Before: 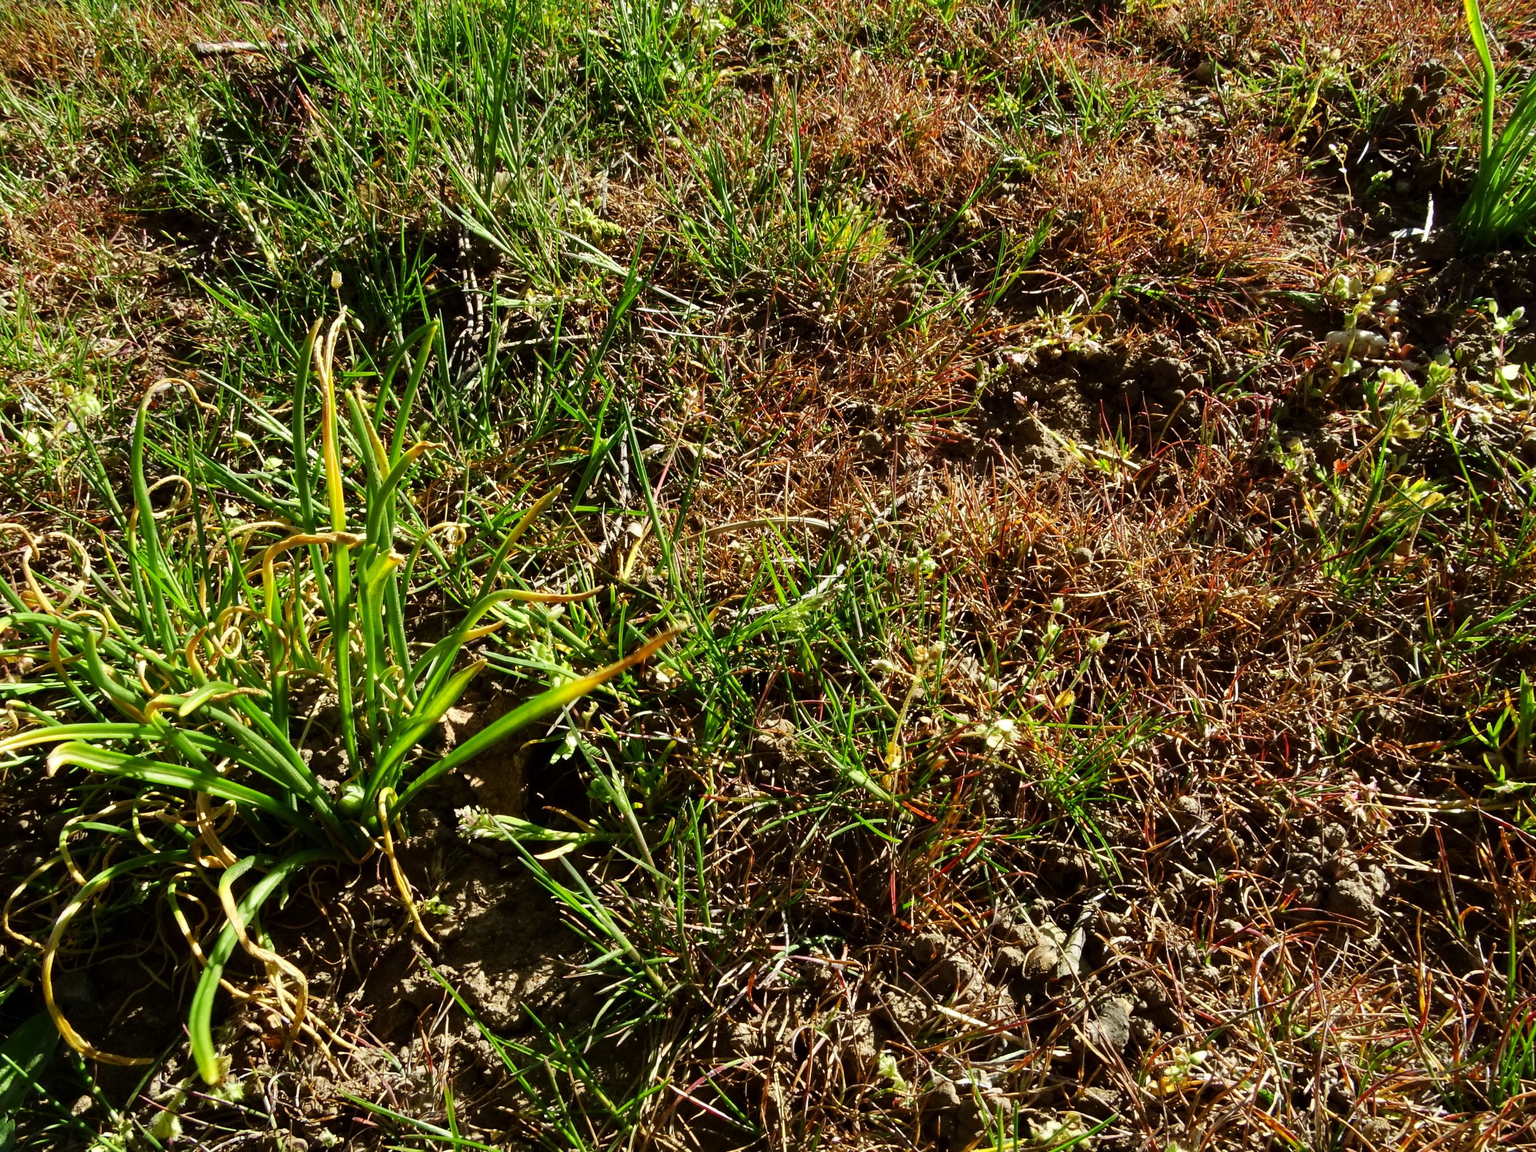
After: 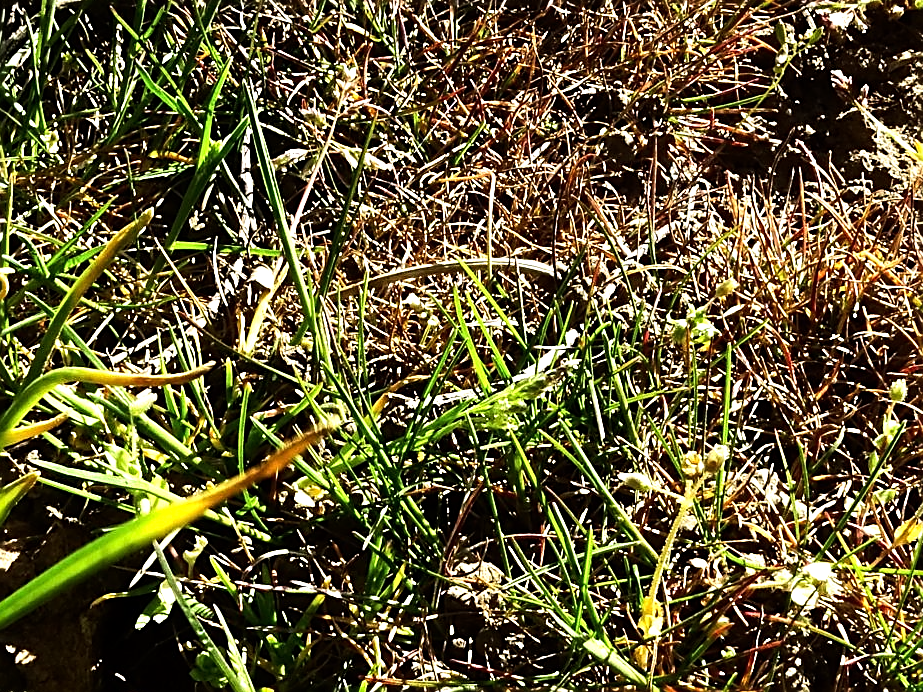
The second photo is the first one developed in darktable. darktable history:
sharpen: amount 0.6
exposure: exposure -0.064 EV, compensate highlight preservation false
tone equalizer: -8 EV -1.08 EV, -7 EV -1.01 EV, -6 EV -0.867 EV, -5 EV -0.578 EV, -3 EV 0.578 EV, -2 EV 0.867 EV, -1 EV 1.01 EV, +0 EV 1.08 EV, edges refinement/feathering 500, mask exposure compensation -1.57 EV, preserve details no
crop: left 30%, top 30%, right 30%, bottom 30%
